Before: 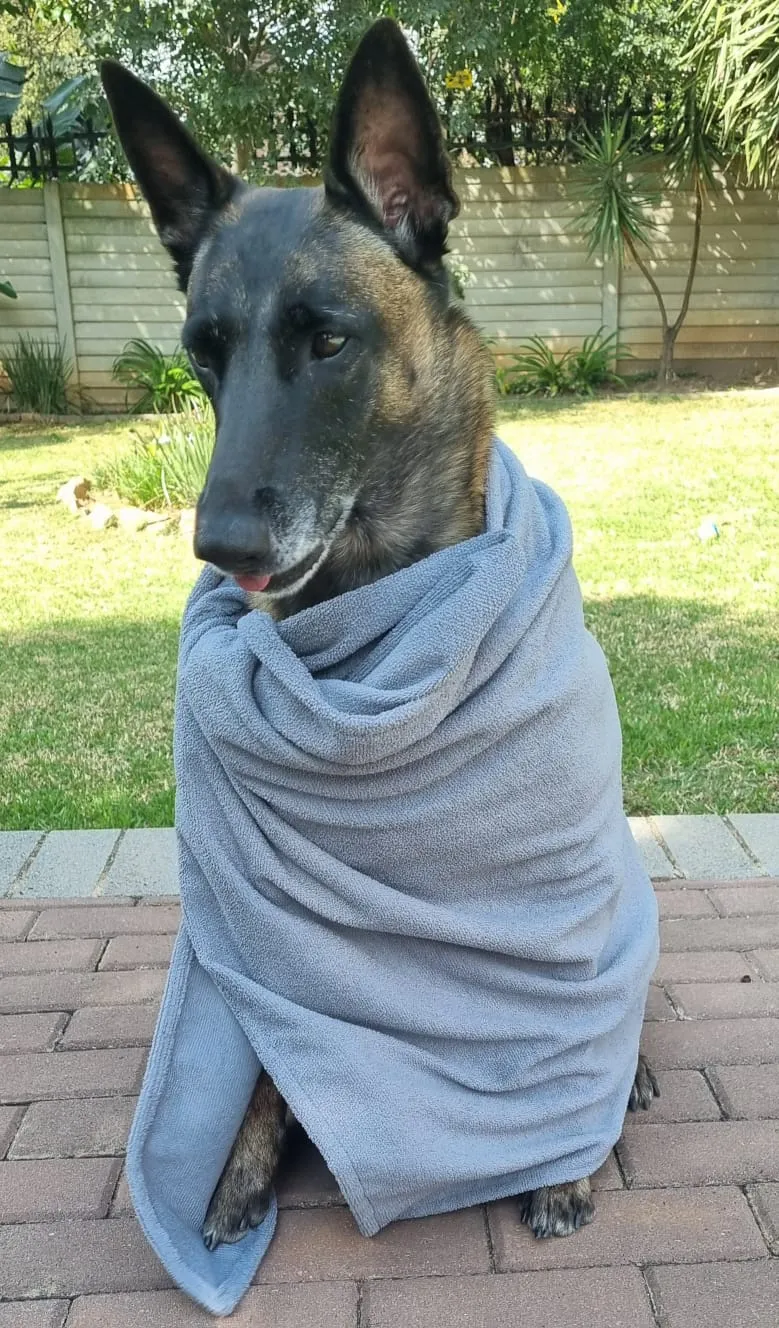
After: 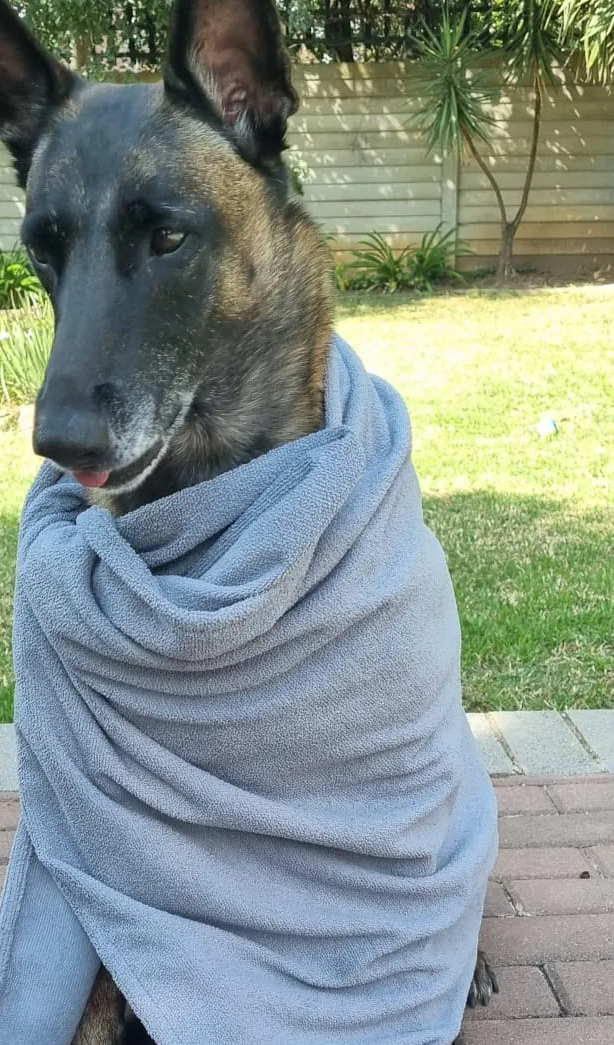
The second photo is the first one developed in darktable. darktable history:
tone equalizer: on, module defaults
crop and rotate: left 20.74%, top 7.912%, right 0.375%, bottom 13.378%
